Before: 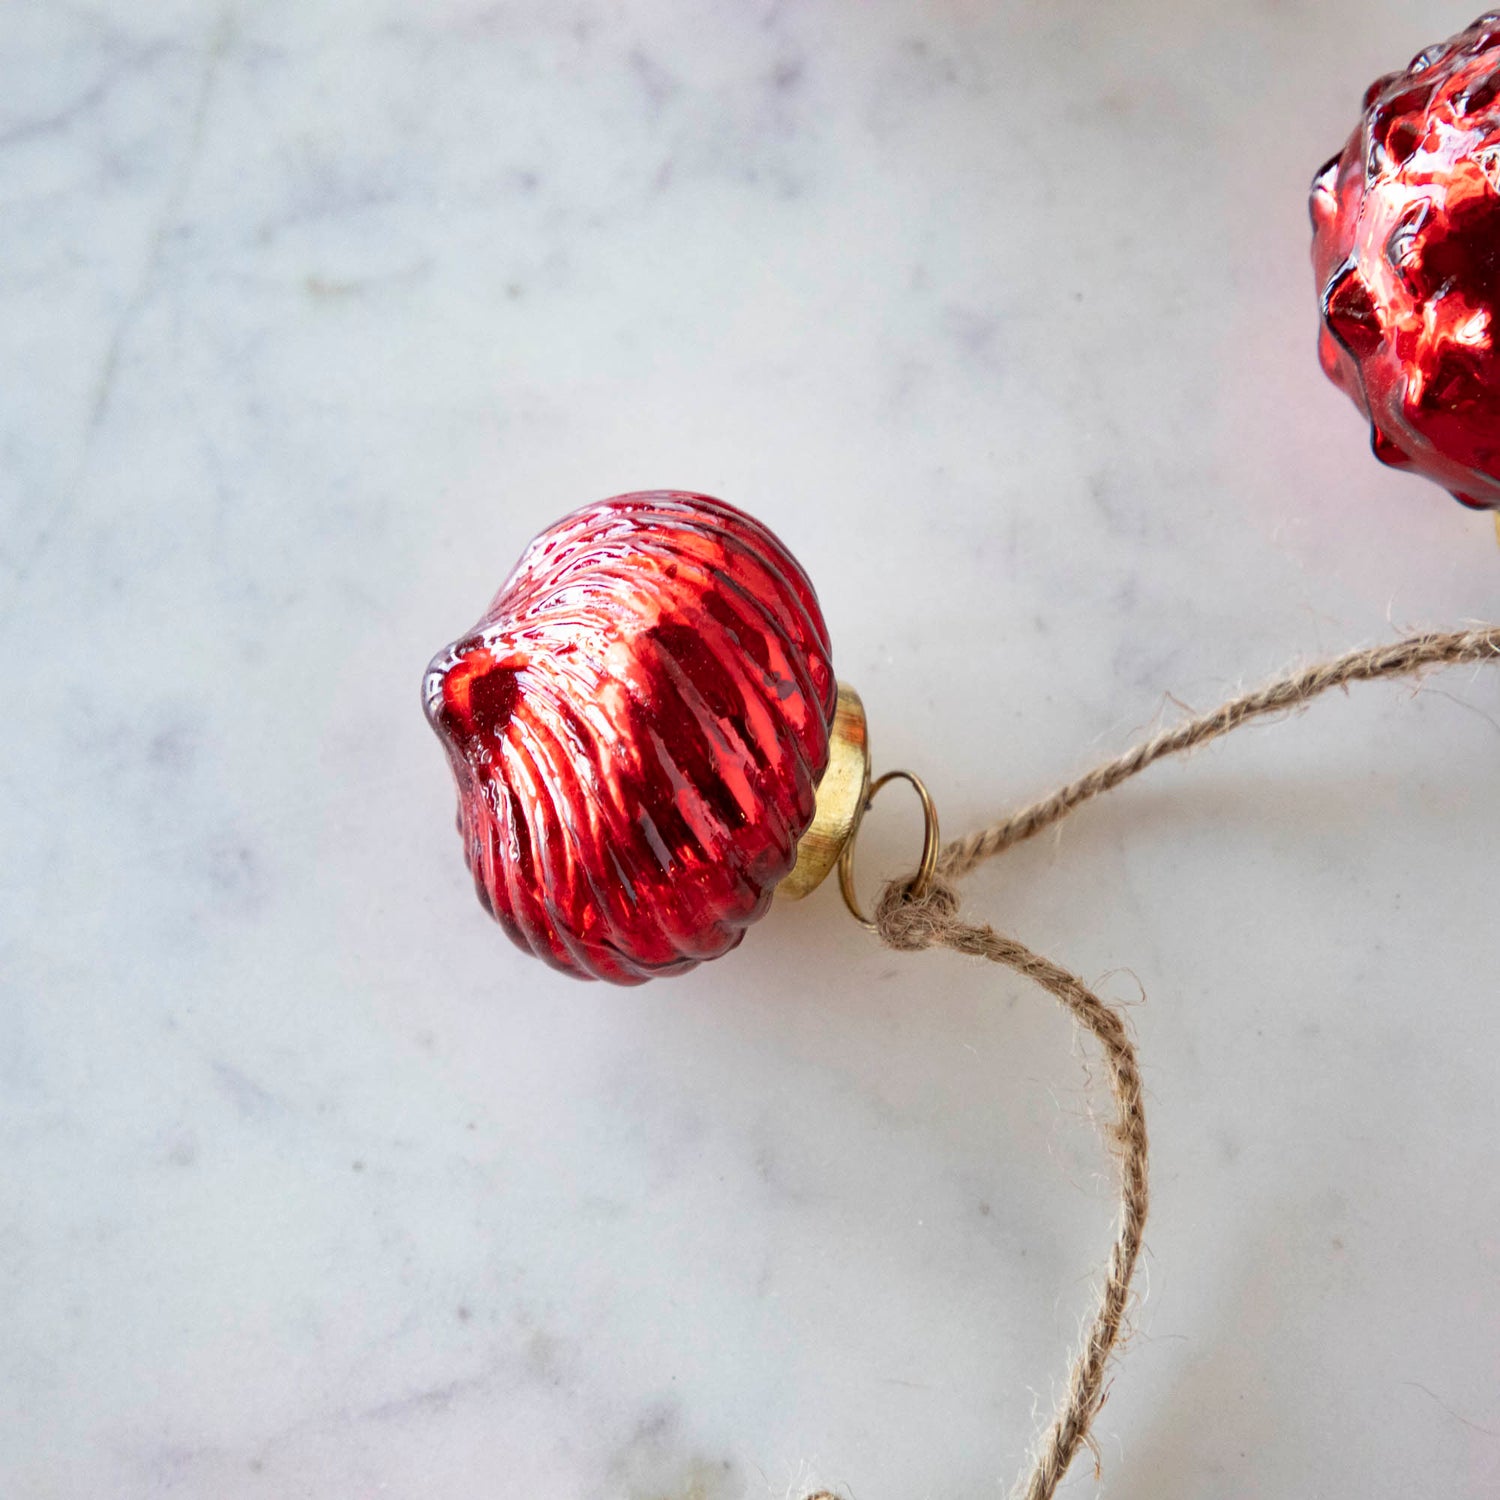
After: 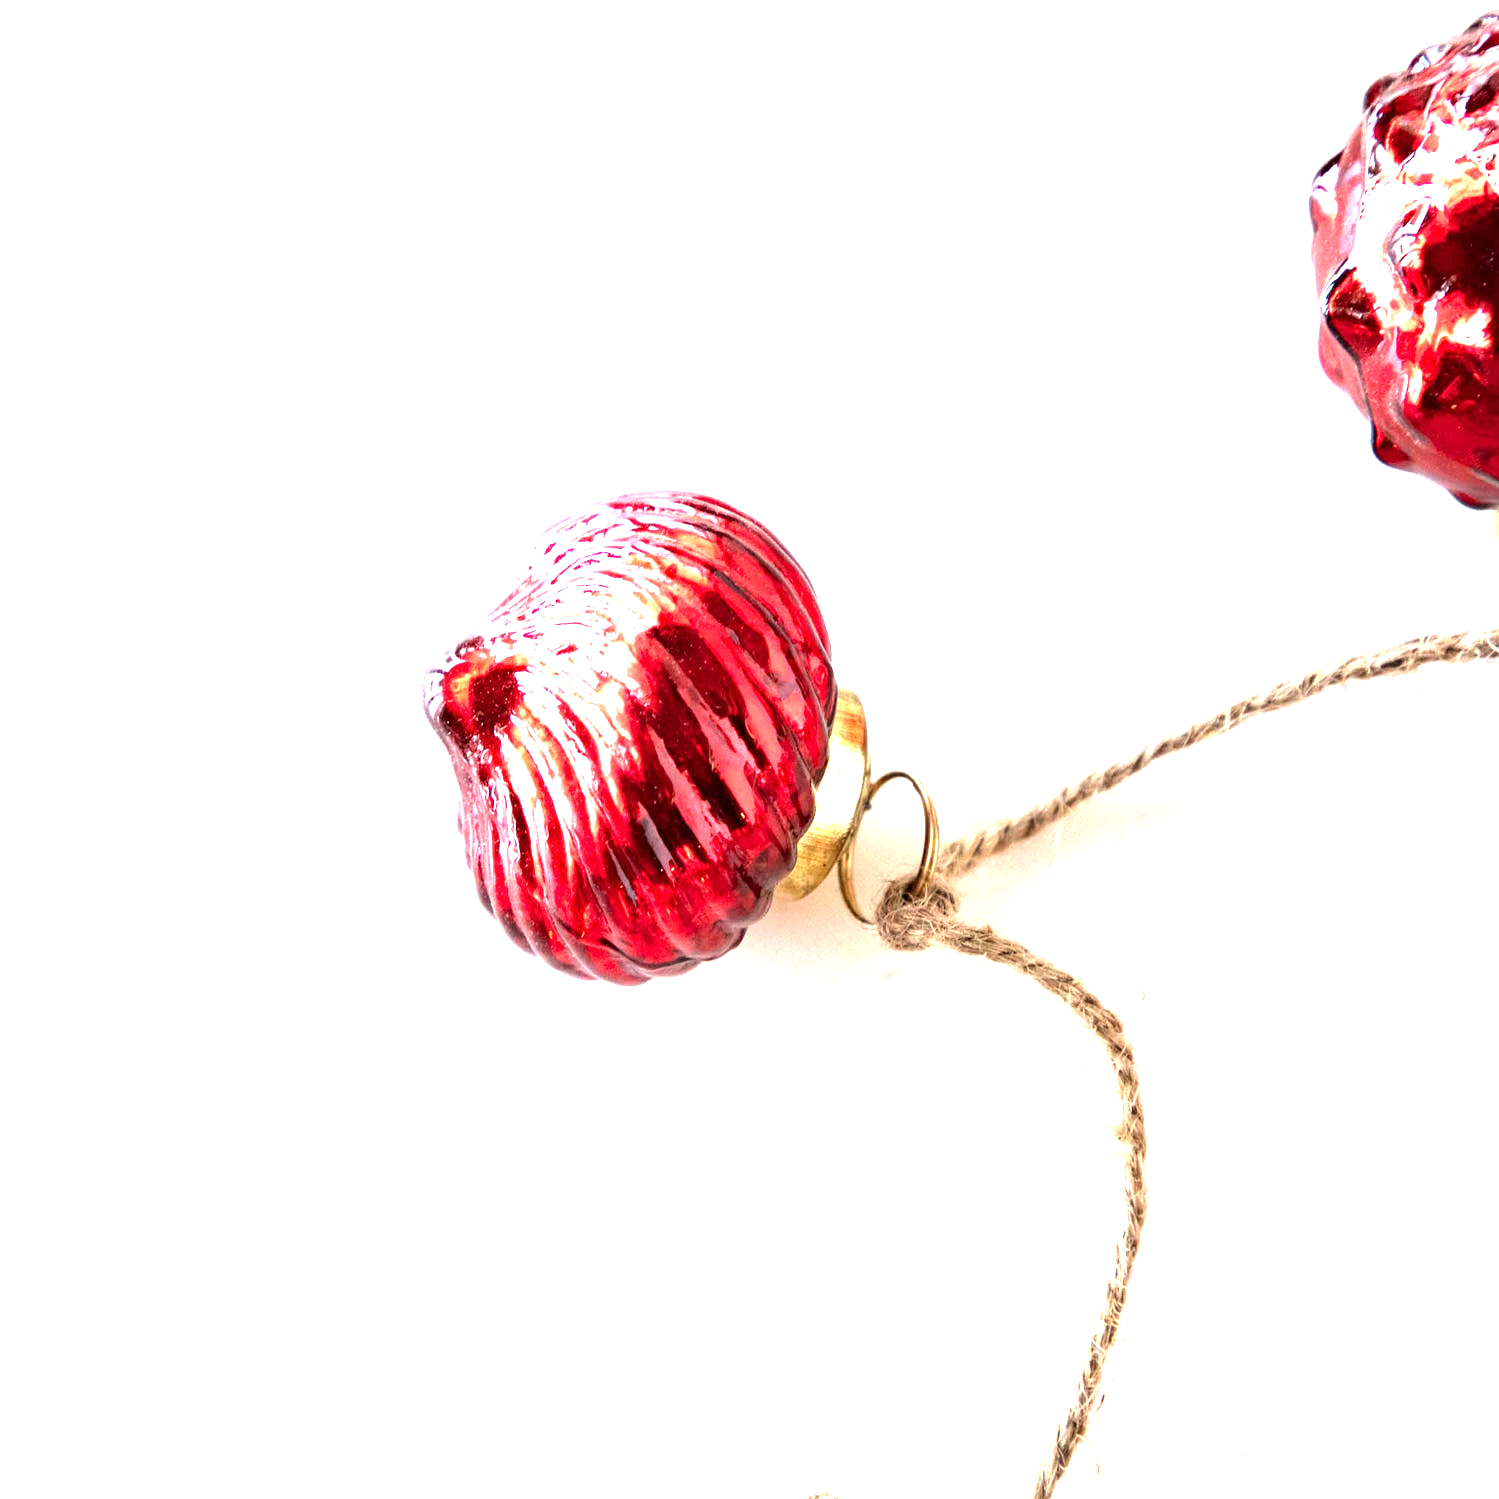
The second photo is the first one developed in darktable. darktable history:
tone equalizer: -8 EV -0.75 EV, -7 EV -0.7 EV, -6 EV -0.6 EV, -5 EV -0.4 EV, -3 EV 0.4 EV, -2 EV 0.6 EV, -1 EV 0.7 EV, +0 EV 0.75 EV, edges refinement/feathering 500, mask exposure compensation -1.57 EV, preserve details no
exposure: exposure 1.089 EV, compensate highlight preservation false
